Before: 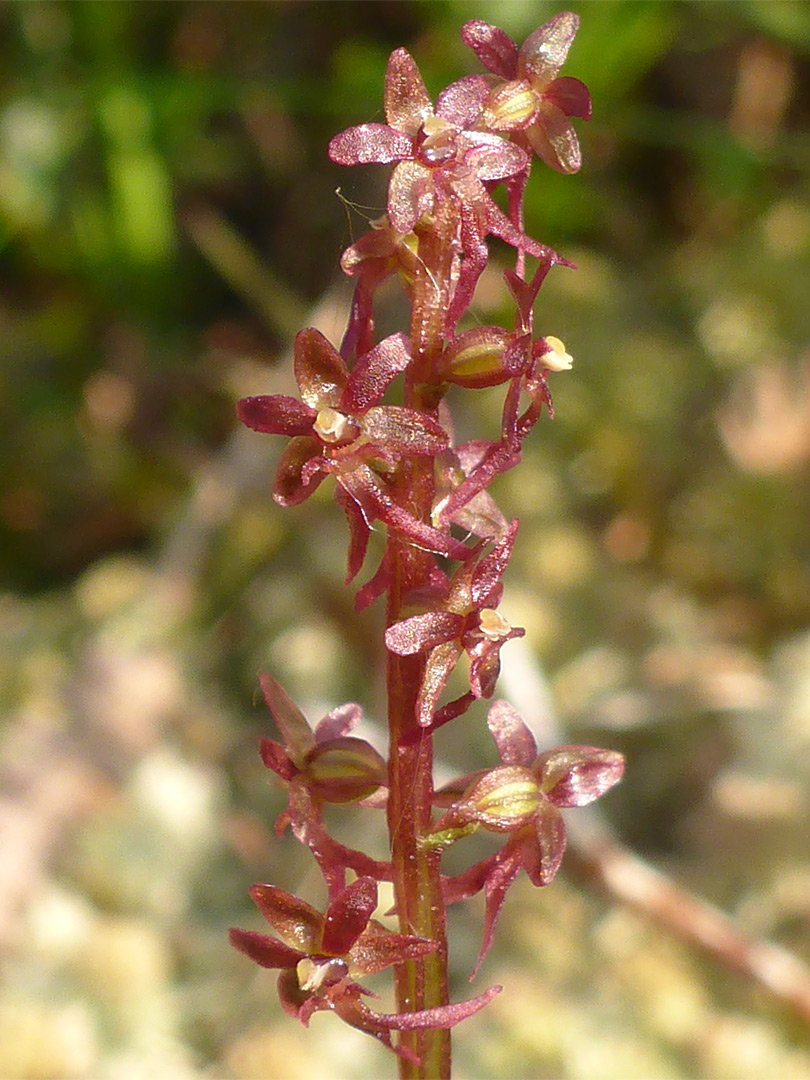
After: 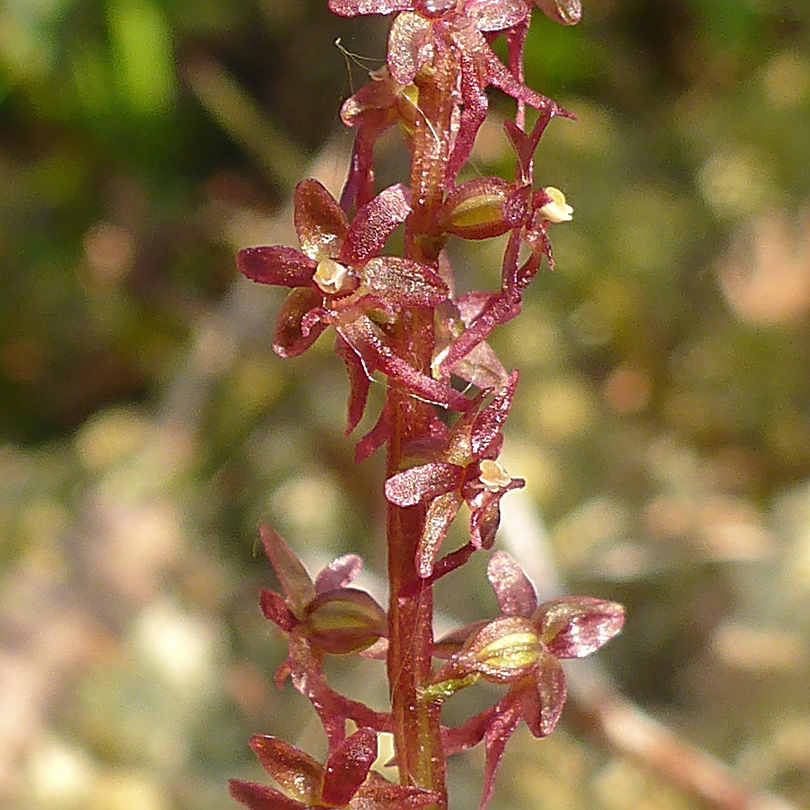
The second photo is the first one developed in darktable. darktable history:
shadows and highlights: shadows 30
crop: top 13.819%, bottom 11.169%
sharpen: radius 2.676, amount 0.669
